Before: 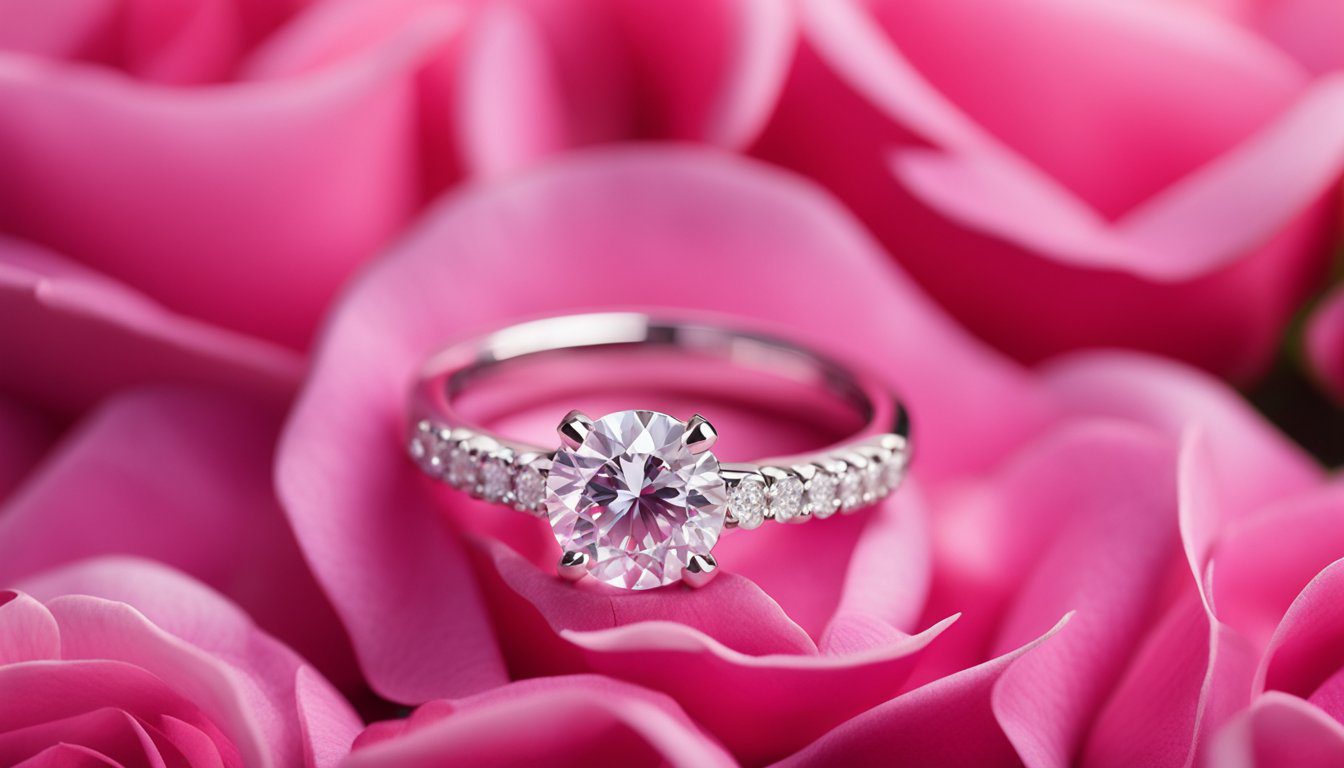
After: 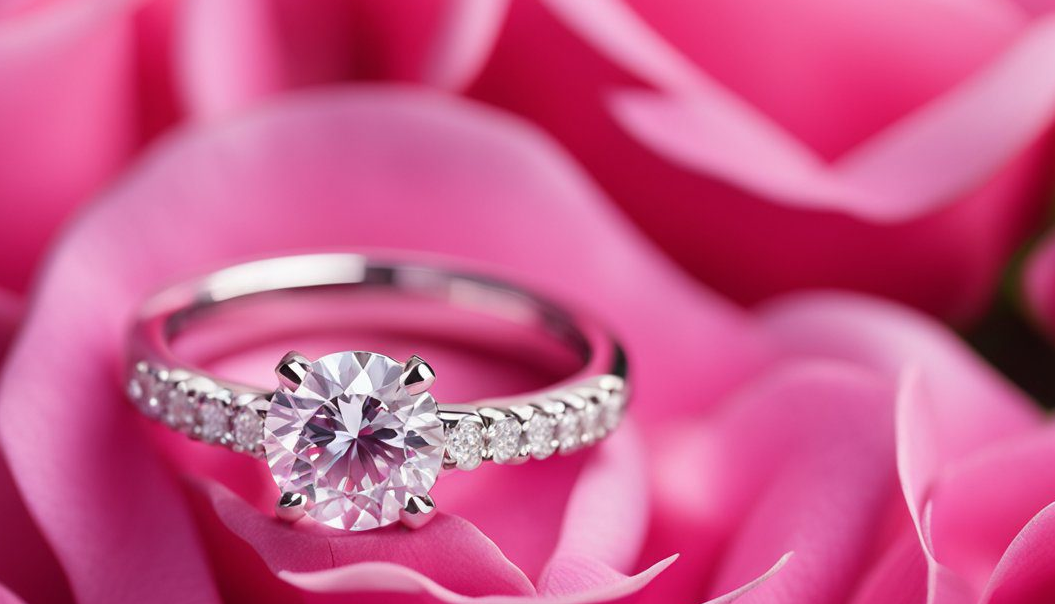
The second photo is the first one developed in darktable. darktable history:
crop and rotate: left 21.02%, top 7.765%, right 0.464%, bottom 13.522%
